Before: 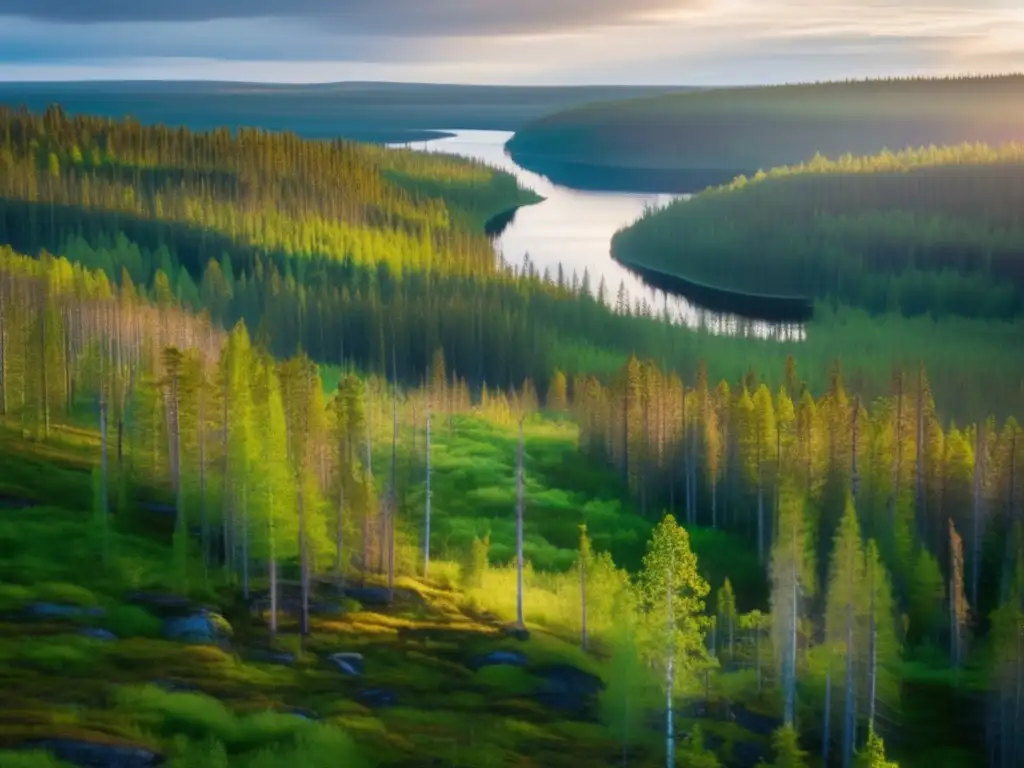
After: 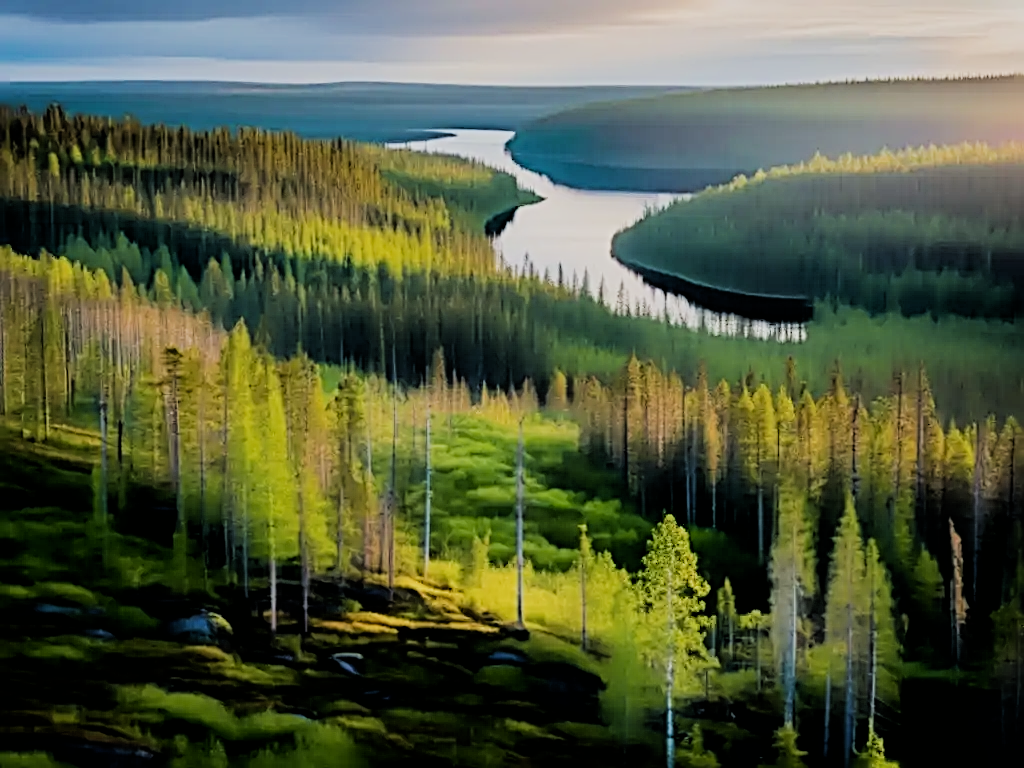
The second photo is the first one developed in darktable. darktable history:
filmic rgb: black relative exposure -3.21 EV, white relative exposure 7.02 EV, hardness 1.46, contrast 1.35
sharpen: radius 3.69, amount 0.928
color zones: curves: ch2 [(0, 0.5) (0.143, 0.5) (0.286, 0.489) (0.415, 0.421) (0.571, 0.5) (0.714, 0.5) (0.857, 0.5) (1, 0.5)]
exposure: exposure 0.236 EV, compensate highlight preservation false
